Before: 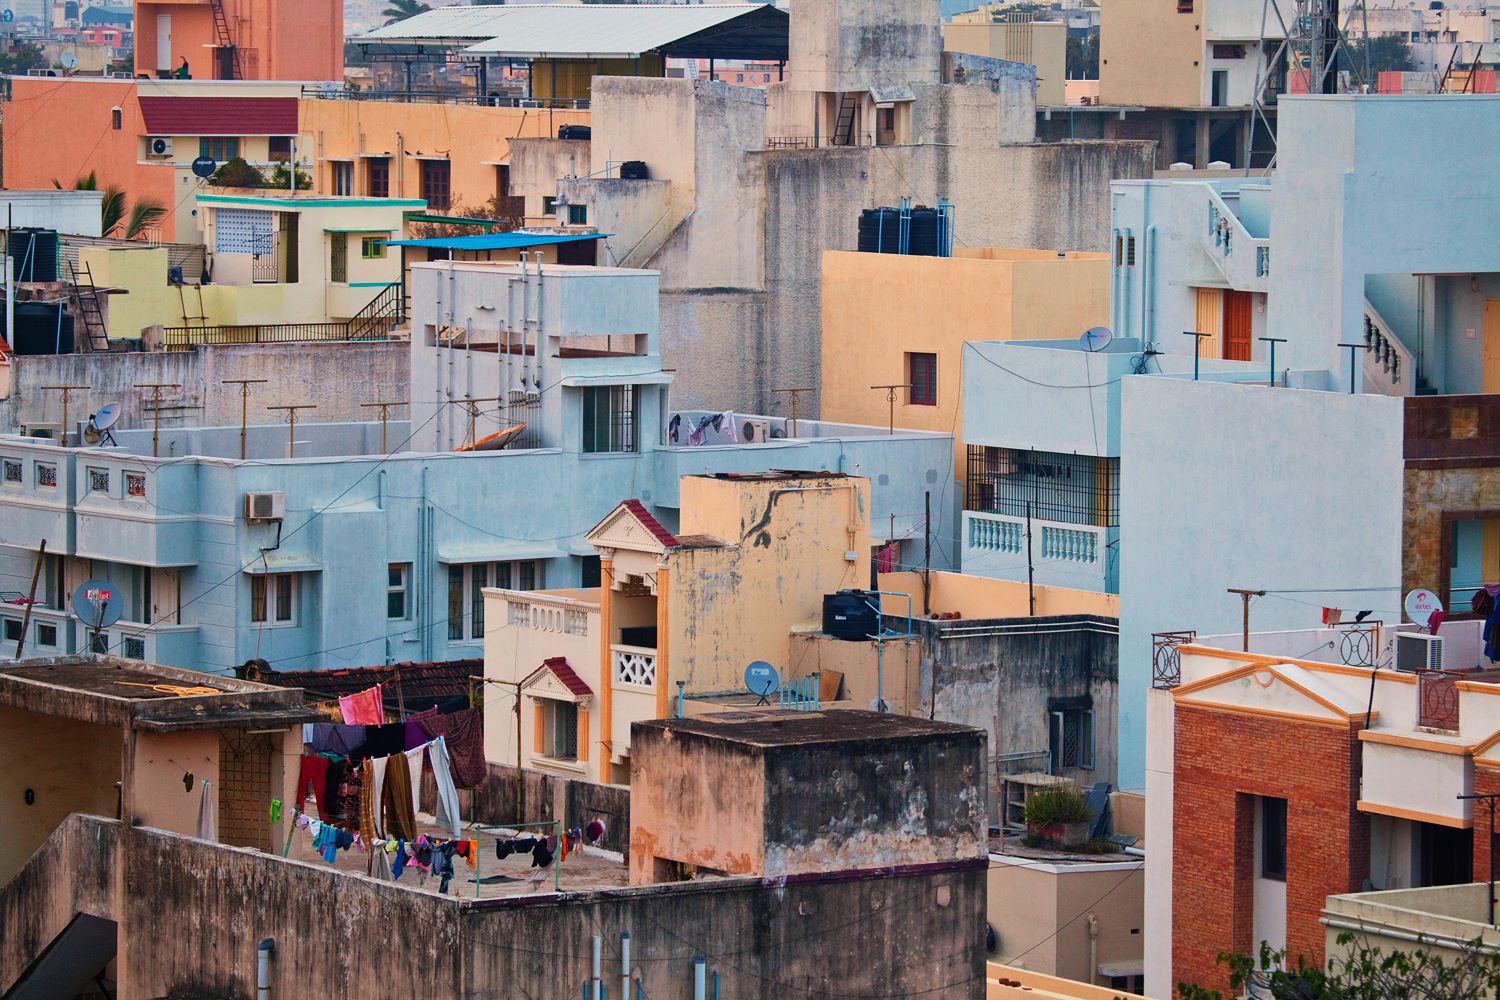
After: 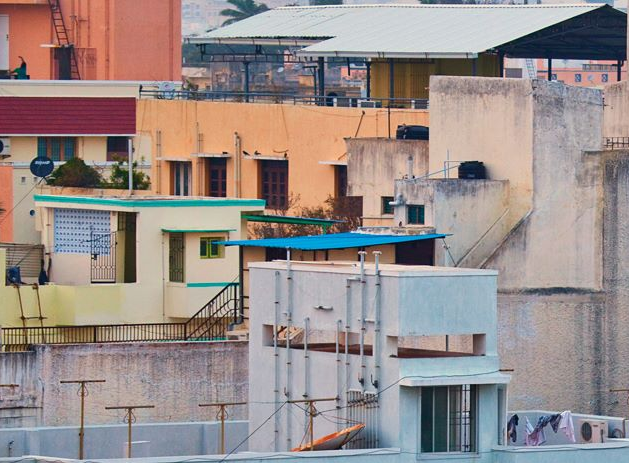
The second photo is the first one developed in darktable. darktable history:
split-toning: shadows › saturation 0.61, highlights › saturation 0.58, balance -28.74, compress 87.36%
crop and rotate: left 10.817%, top 0.062%, right 47.194%, bottom 53.626%
